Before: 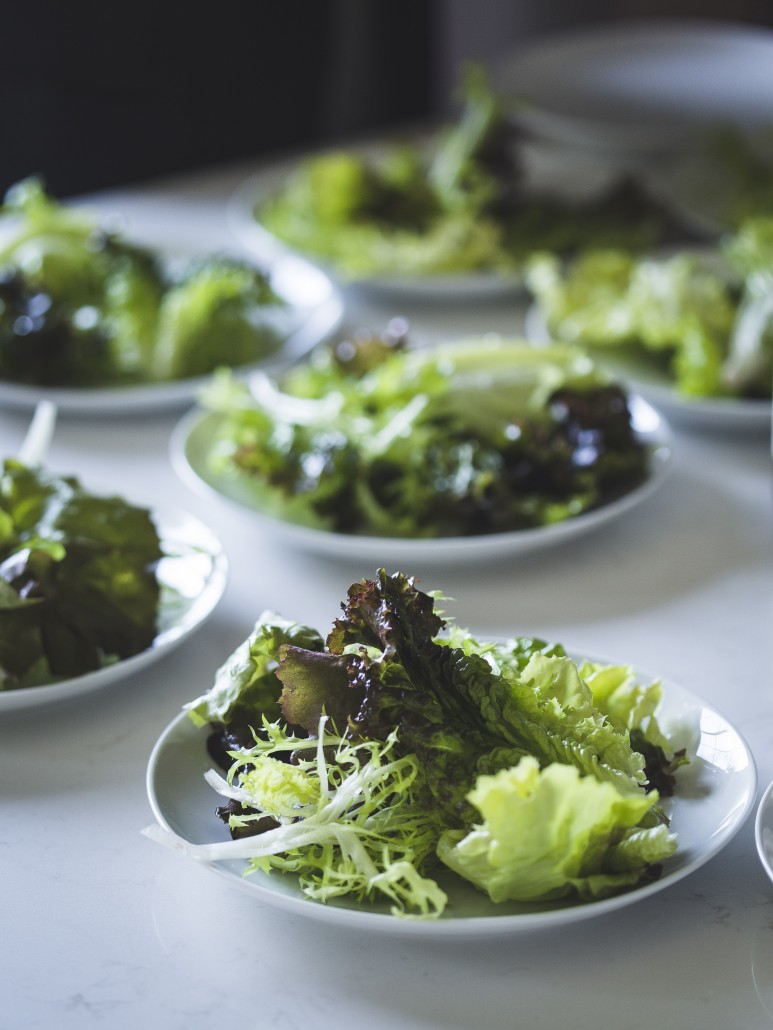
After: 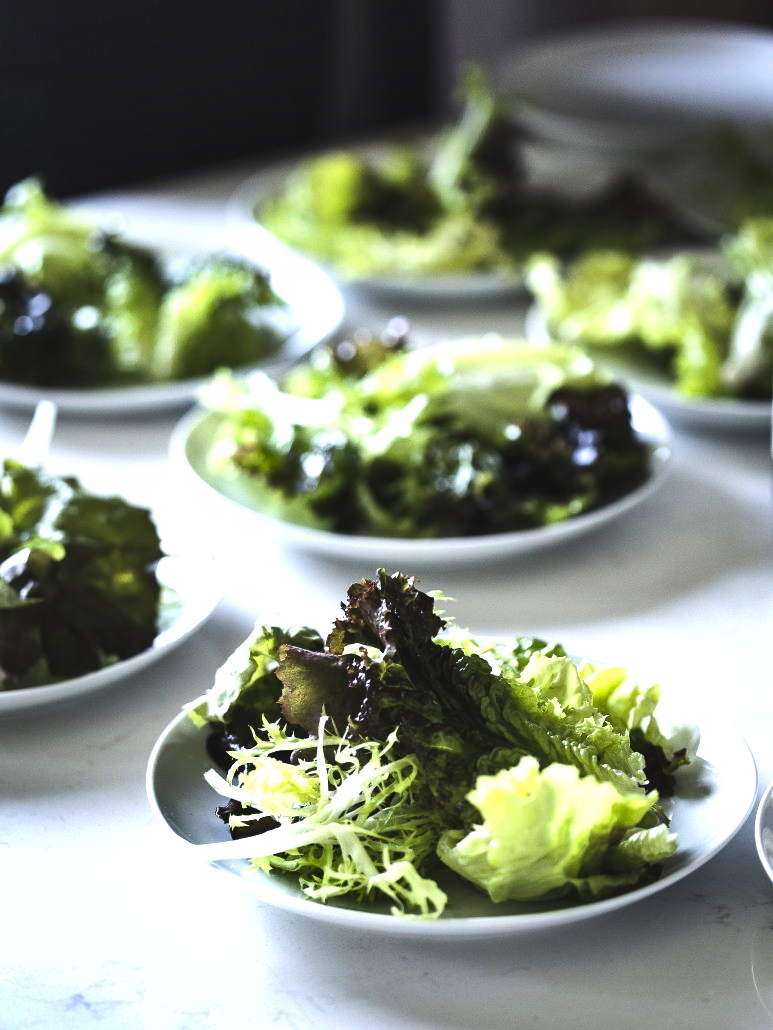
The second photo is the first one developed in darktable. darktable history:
tone equalizer: -8 EV -1.08 EV, -7 EV -1.01 EV, -6 EV -0.867 EV, -5 EV -0.578 EV, -3 EV 0.578 EV, -2 EV 0.867 EV, -1 EV 1.01 EV, +0 EV 1.08 EV, edges refinement/feathering 500, mask exposure compensation -1.57 EV, preserve details no
shadows and highlights: soften with gaussian
